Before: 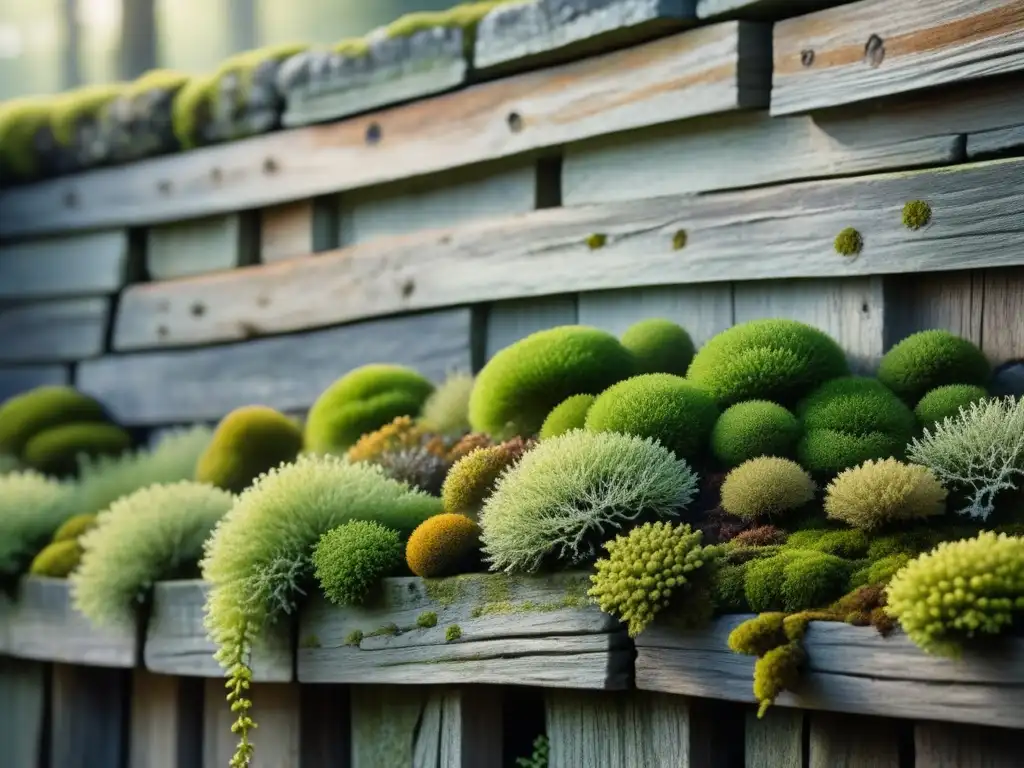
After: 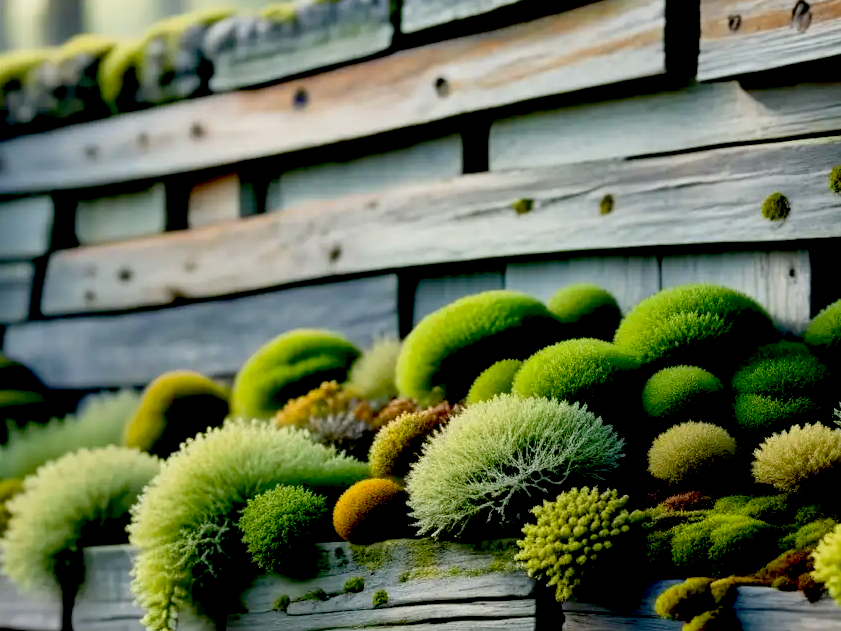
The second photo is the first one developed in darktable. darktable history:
crop and rotate: left 7.196%, top 4.574%, right 10.605%, bottom 13.178%
exposure: black level correction 0.047, exposure 0.013 EV, compensate highlight preservation false
